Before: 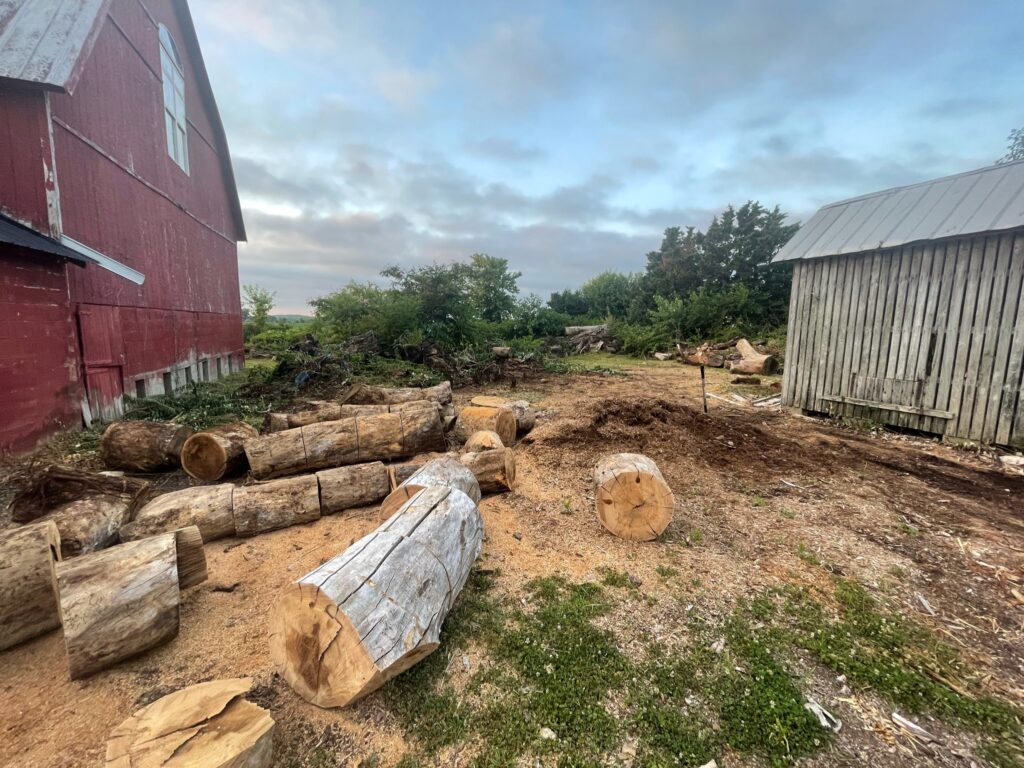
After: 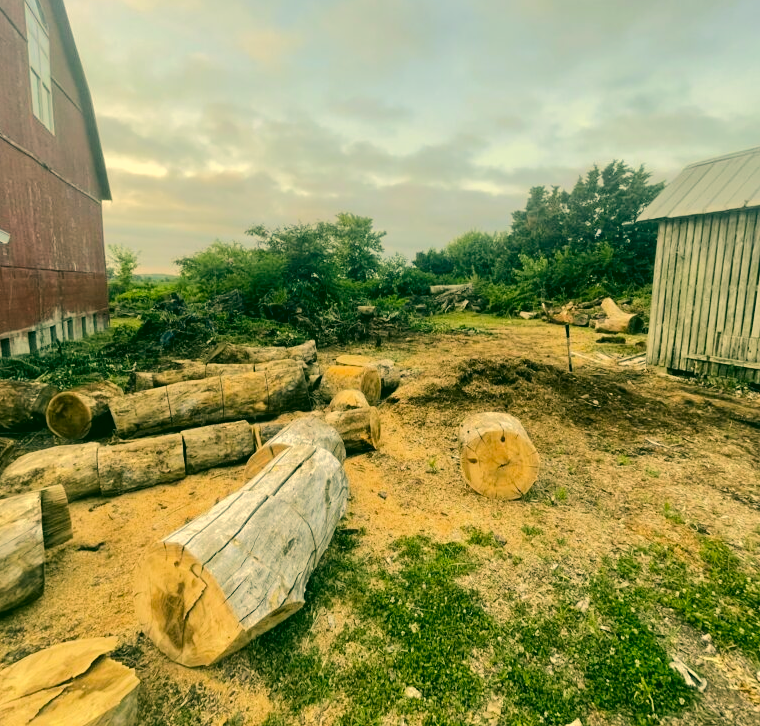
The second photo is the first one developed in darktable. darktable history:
crop and rotate: left 13.205%, top 5.427%, right 12.532%
tone curve: curves: ch0 [(0, 0.023) (0.037, 0.04) (0.131, 0.128) (0.304, 0.331) (0.504, 0.584) (0.616, 0.687) (0.704, 0.764) (0.808, 0.823) (1, 1)]; ch1 [(0, 0) (0.301, 0.3) (0.477, 0.472) (0.493, 0.497) (0.508, 0.501) (0.544, 0.541) (0.563, 0.565) (0.626, 0.66) (0.721, 0.776) (1, 1)]; ch2 [(0, 0) (0.249, 0.216) (0.349, 0.343) (0.424, 0.442) (0.476, 0.483) (0.502, 0.5) (0.517, 0.519) (0.532, 0.553) (0.569, 0.587) (0.634, 0.628) (0.706, 0.729) (0.828, 0.742) (1, 0.9)], color space Lab, linked channels, preserve colors none
color correction: highlights a* 5.69, highlights b* 33.05, shadows a* -26.32, shadows b* 3.82
